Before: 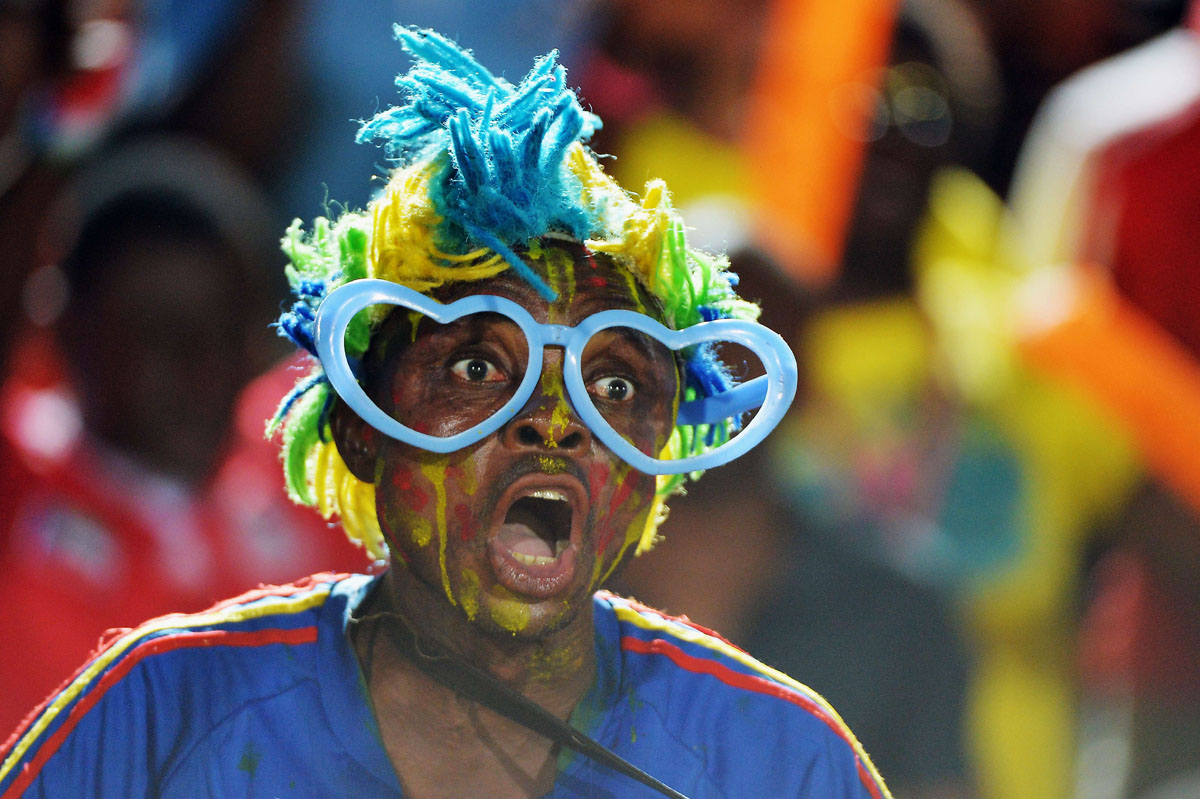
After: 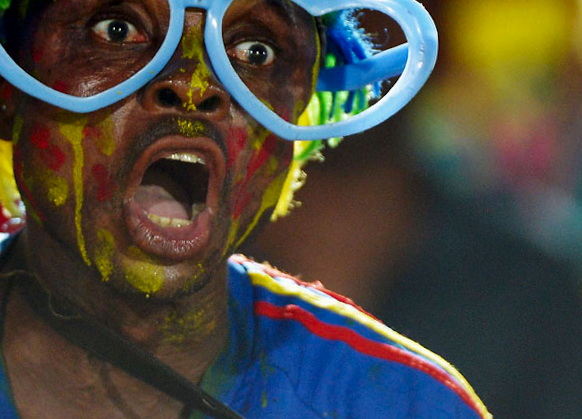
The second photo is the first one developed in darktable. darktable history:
rotate and perspective: rotation 1.57°, crop left 0.018, crop right 0.982, crop top 0.039, crop bottom 0.961
local contrast: highlights 100%, shadows 100%, detail 120%, midtone range 0.2
contrast brightness saturation: contrast 0.07, brightness -0.13, saturation 0.06
crop: left 29.672%, top 41.786%, right 20.851%, bottom 3.487%
